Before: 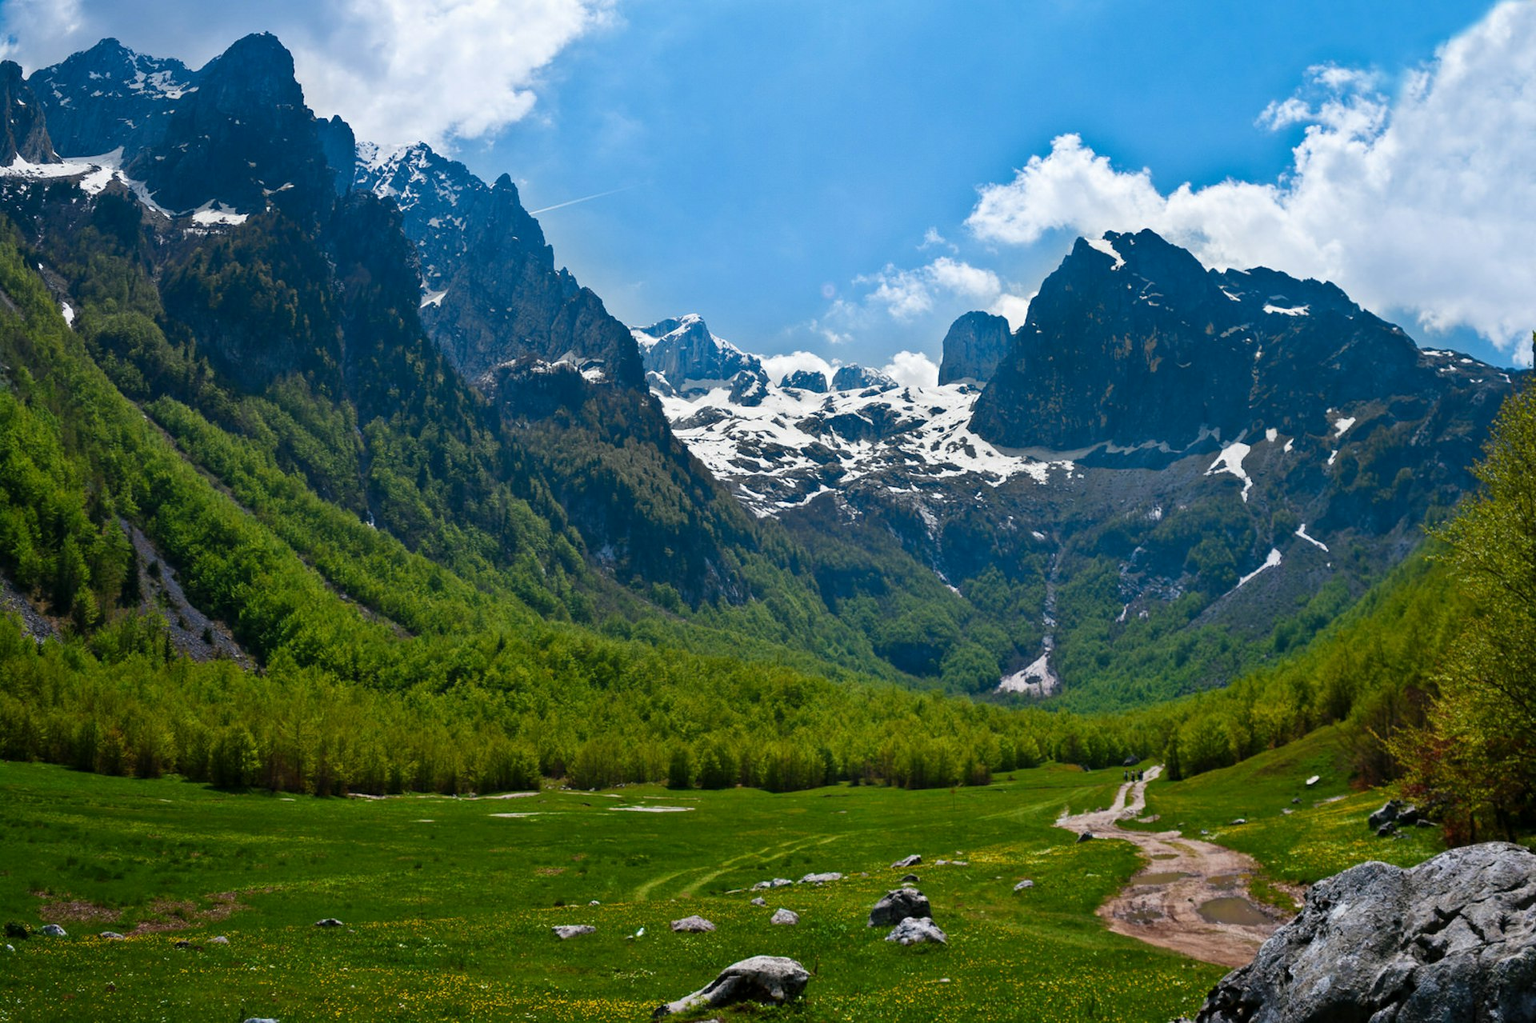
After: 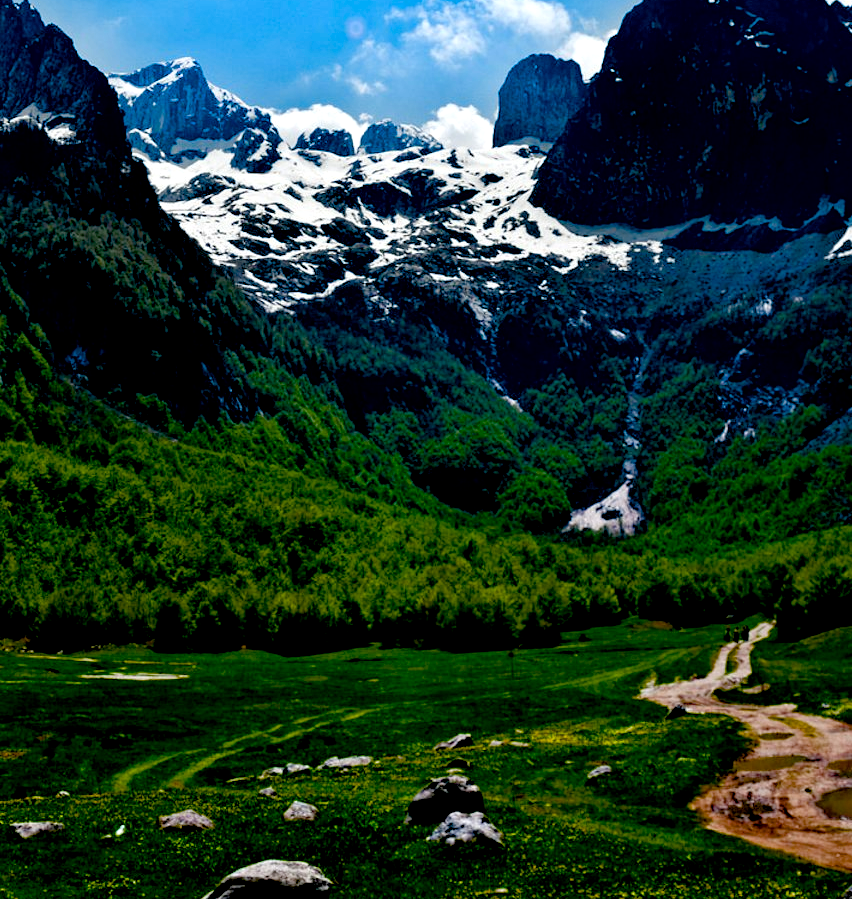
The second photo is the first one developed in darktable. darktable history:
color balance: contrast 10%
color balance rgb: perceptual saturation grading › global saturation 20%, perceptual saturation grading › highlights -25%, perceptual saturation grading › shadows 50%
exposure: black level correction 0.056, compensate highlight preservation false
crop: left 35.432%, top 26.233%, right 20.145%, bottom 3.432%
